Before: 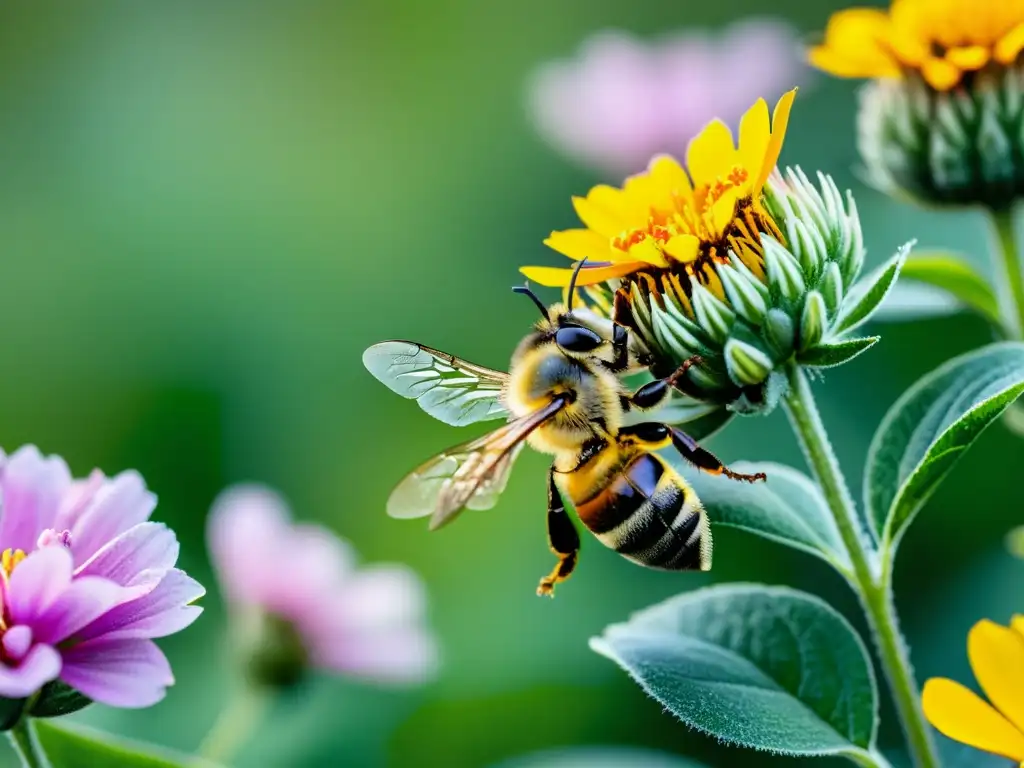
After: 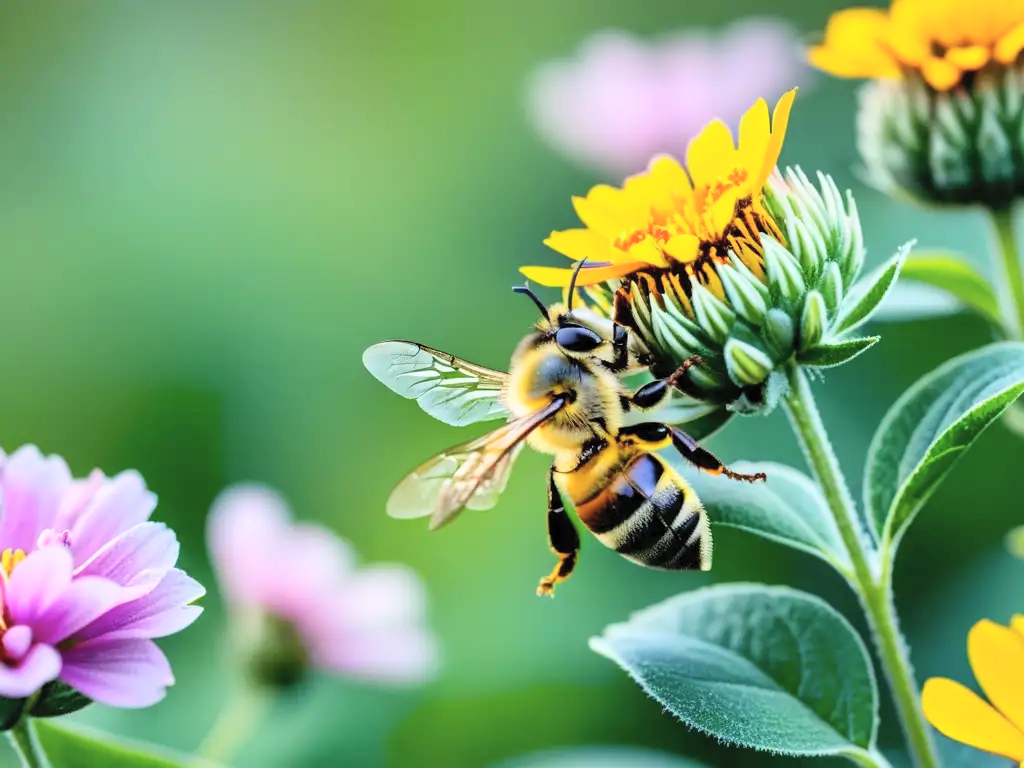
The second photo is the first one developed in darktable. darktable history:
contrast brightness saturation: contrast 0.142, brightness 0.21
